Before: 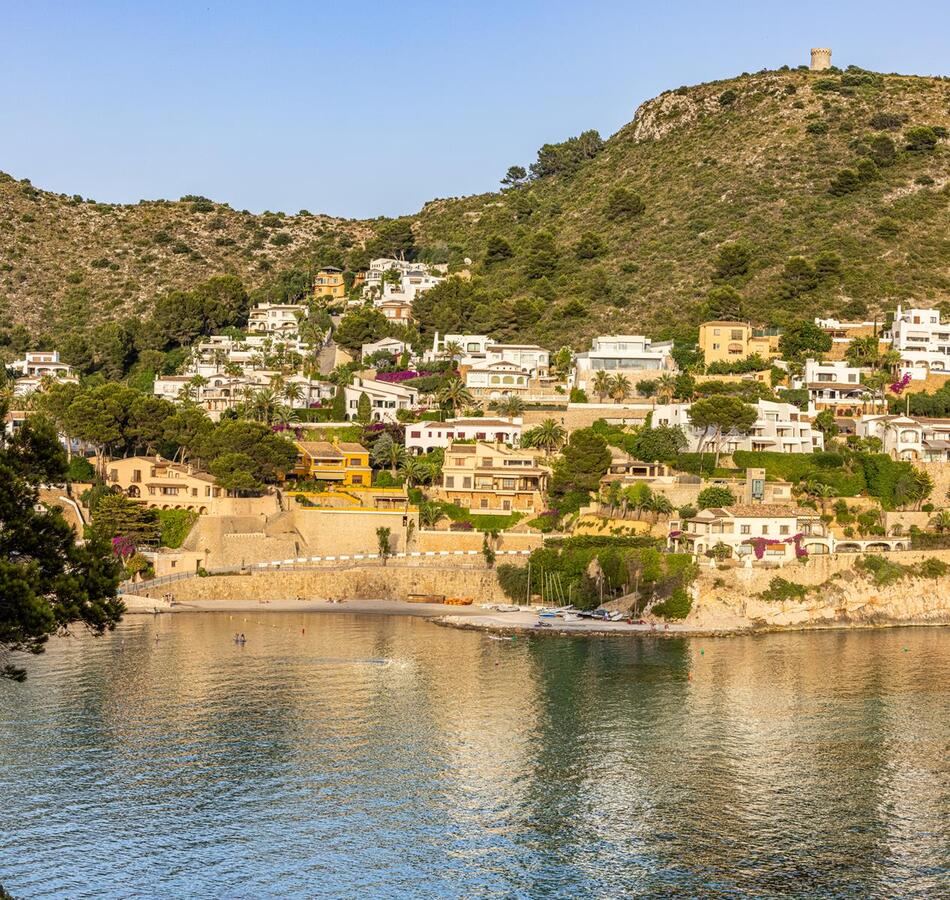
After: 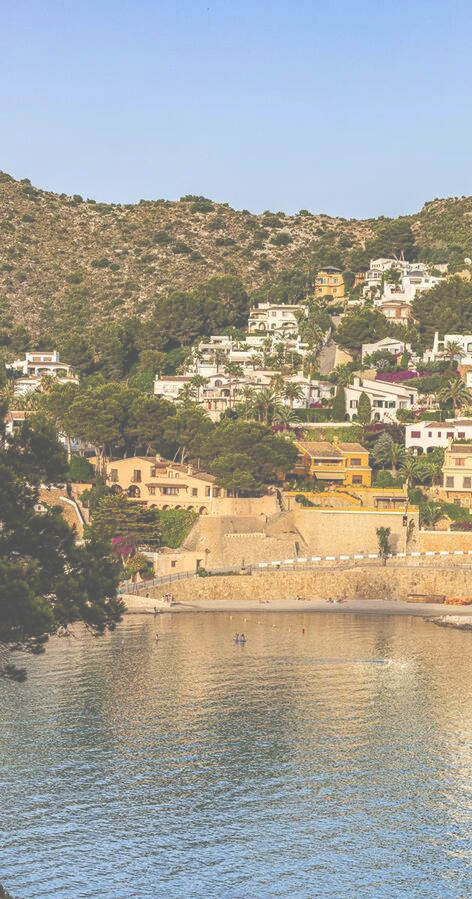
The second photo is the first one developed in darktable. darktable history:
crop and rotate: left 0.038%, right 50.183%
exposure: black level correction -0.086, compensate highlight preservation false
